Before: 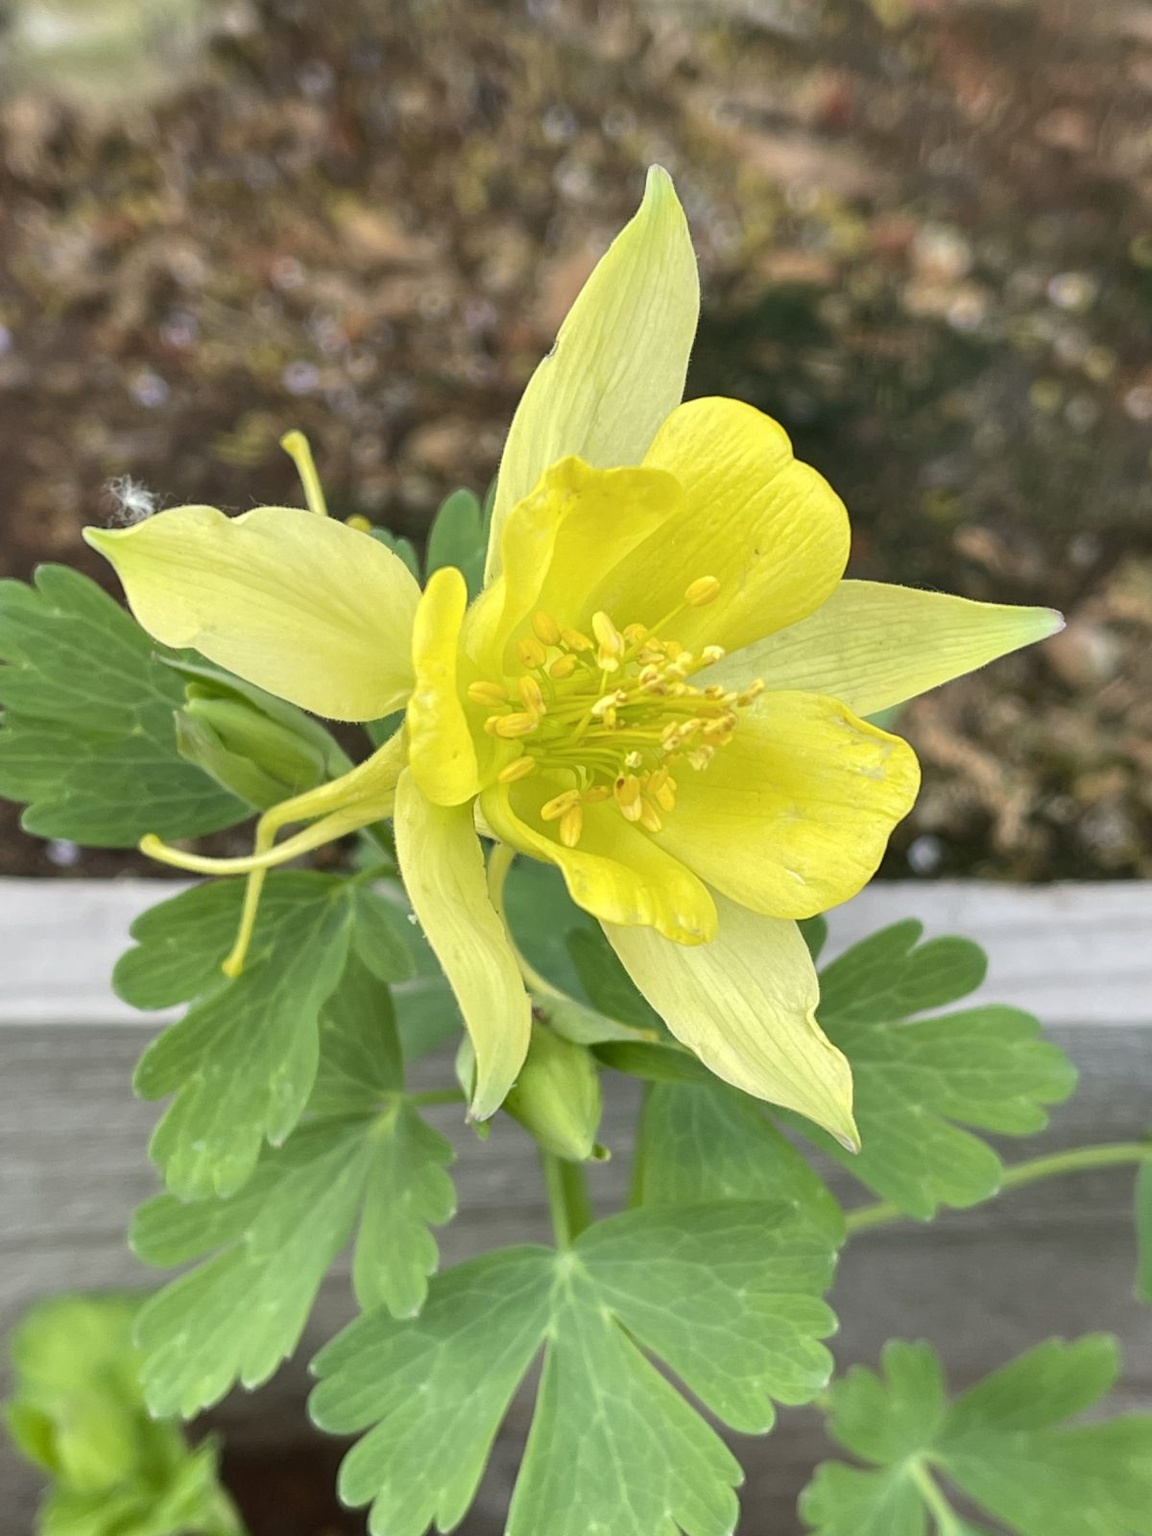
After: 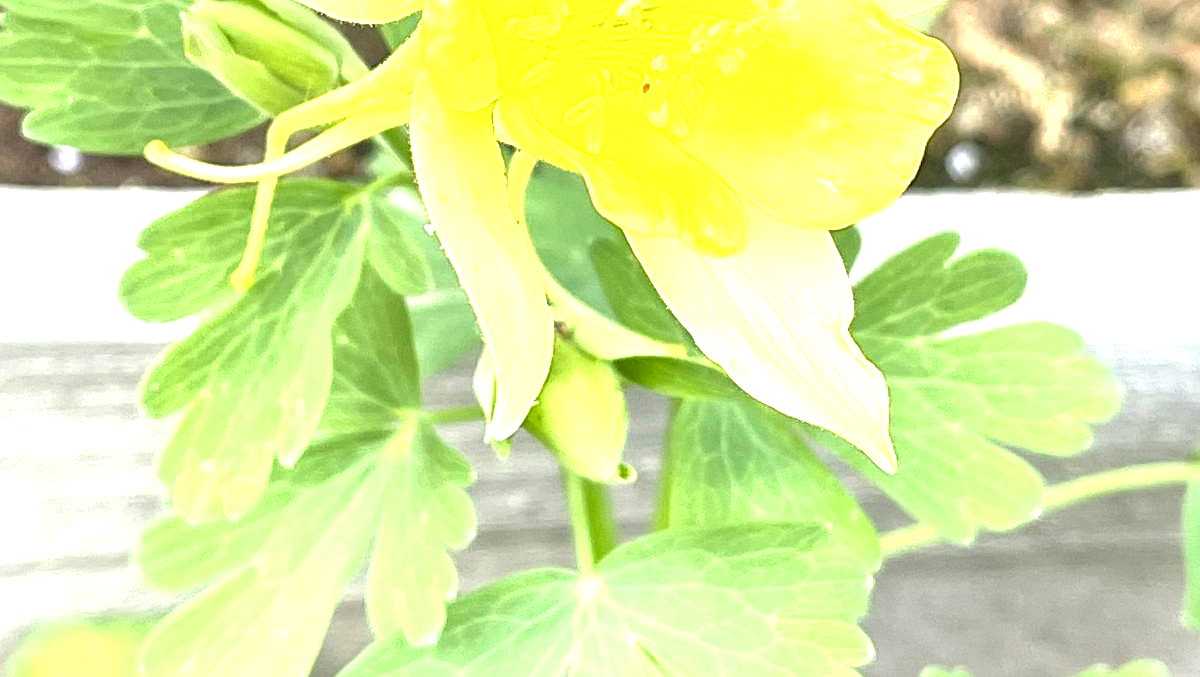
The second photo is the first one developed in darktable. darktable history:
local contrast: mode bilateral grid, contrast 20, coarseness 50, detail 120%, midtone range 0.2
crop: top 45.513%, bottom 12.155%
exposure: black level correction 0, exposure 1.872 EV, compensate highlight preservation false
shadows and highlights: shadows 25.26, highlights -25.1
sharpen: on, module defaults
